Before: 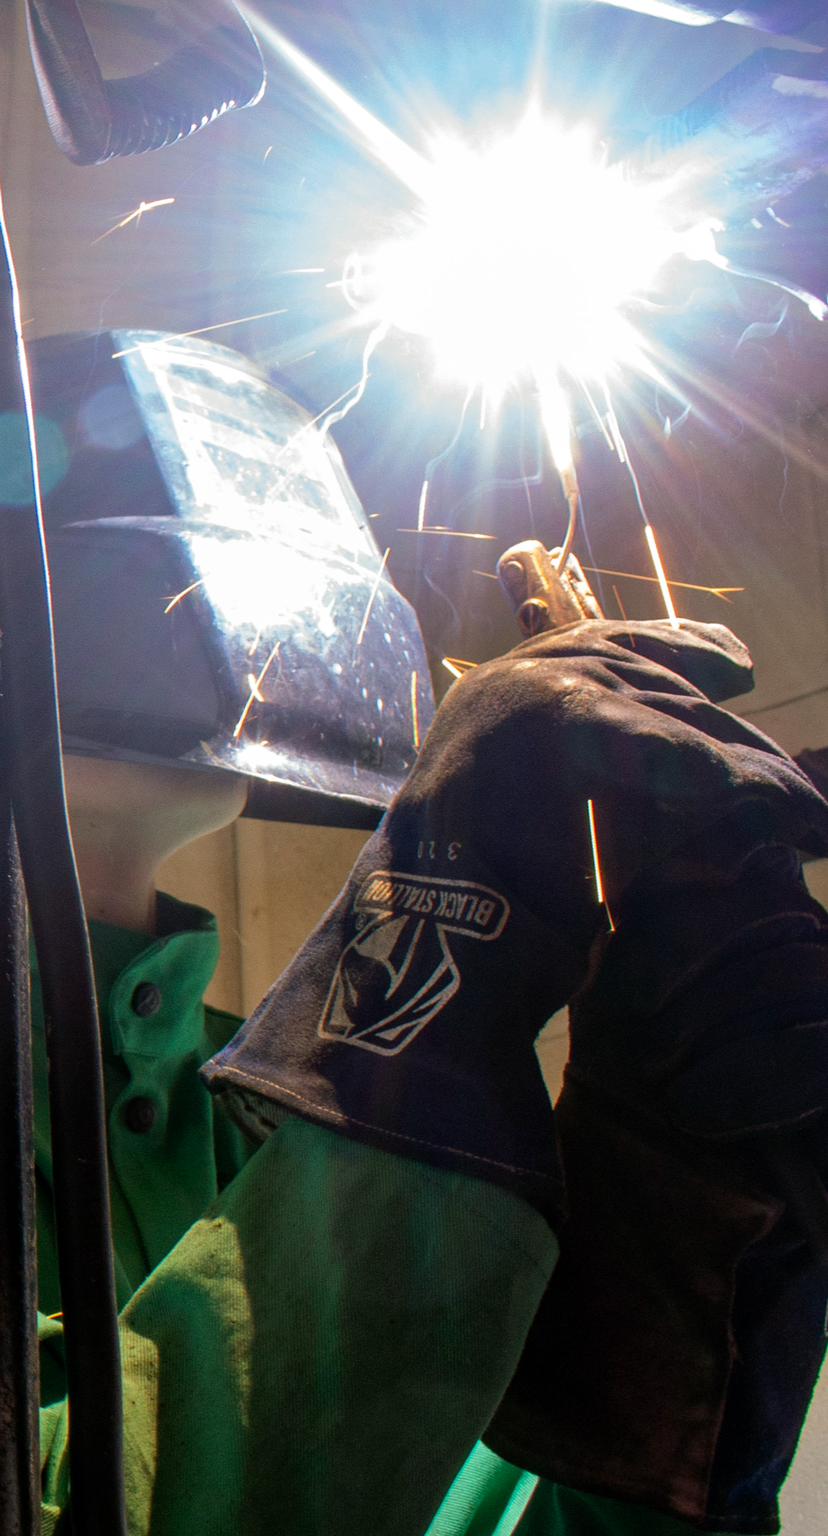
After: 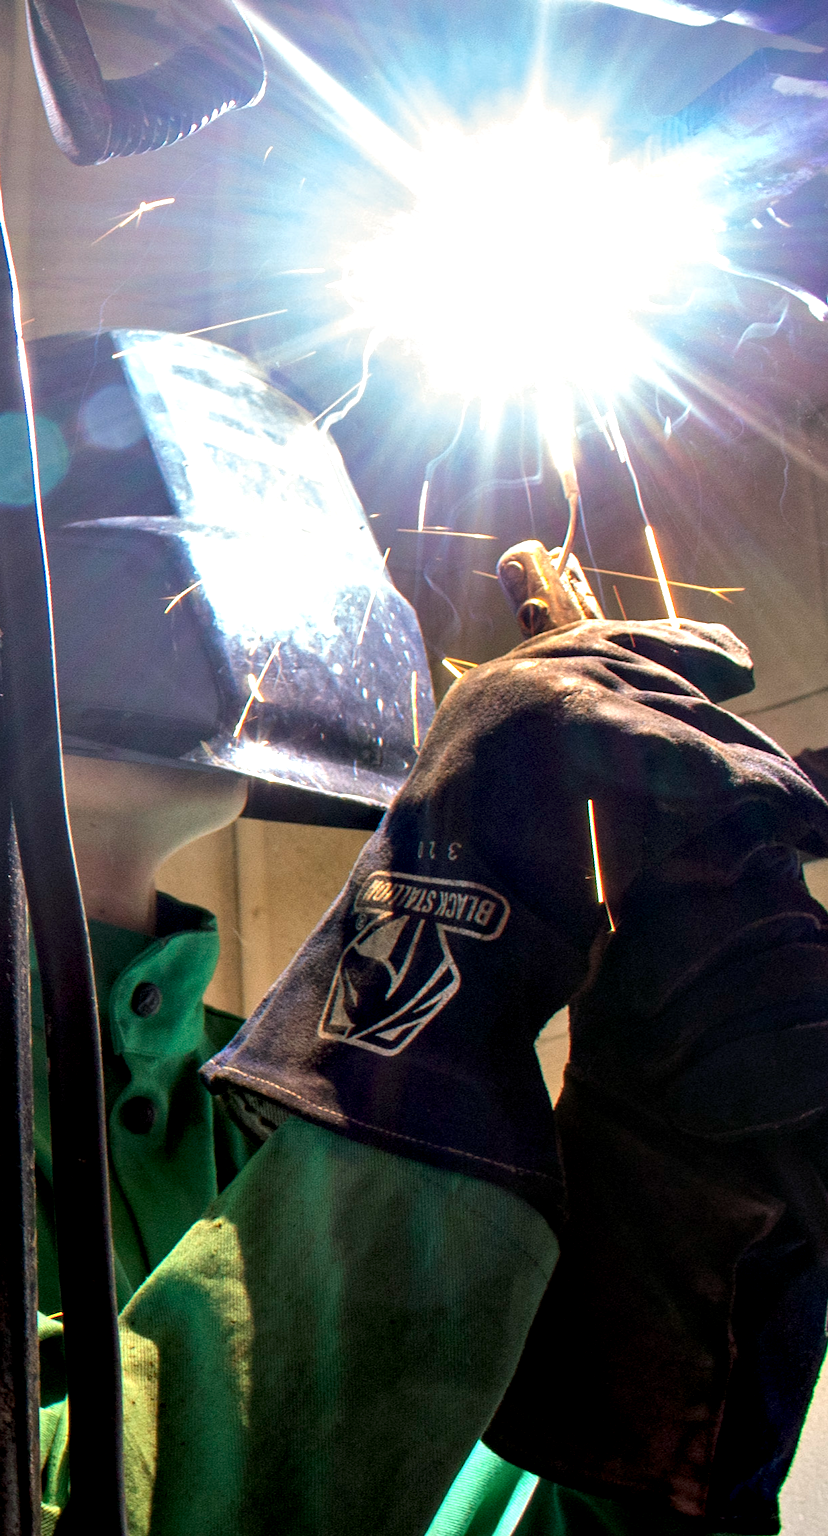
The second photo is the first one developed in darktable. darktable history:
contrast equalizer: octaves 7, y [[0.6 ×6], [0.55 ×6], [0 ×6], [0 ×6], [0 ×6]]
exposure: exposure 0.201 EV, compensate highlight preservation false
